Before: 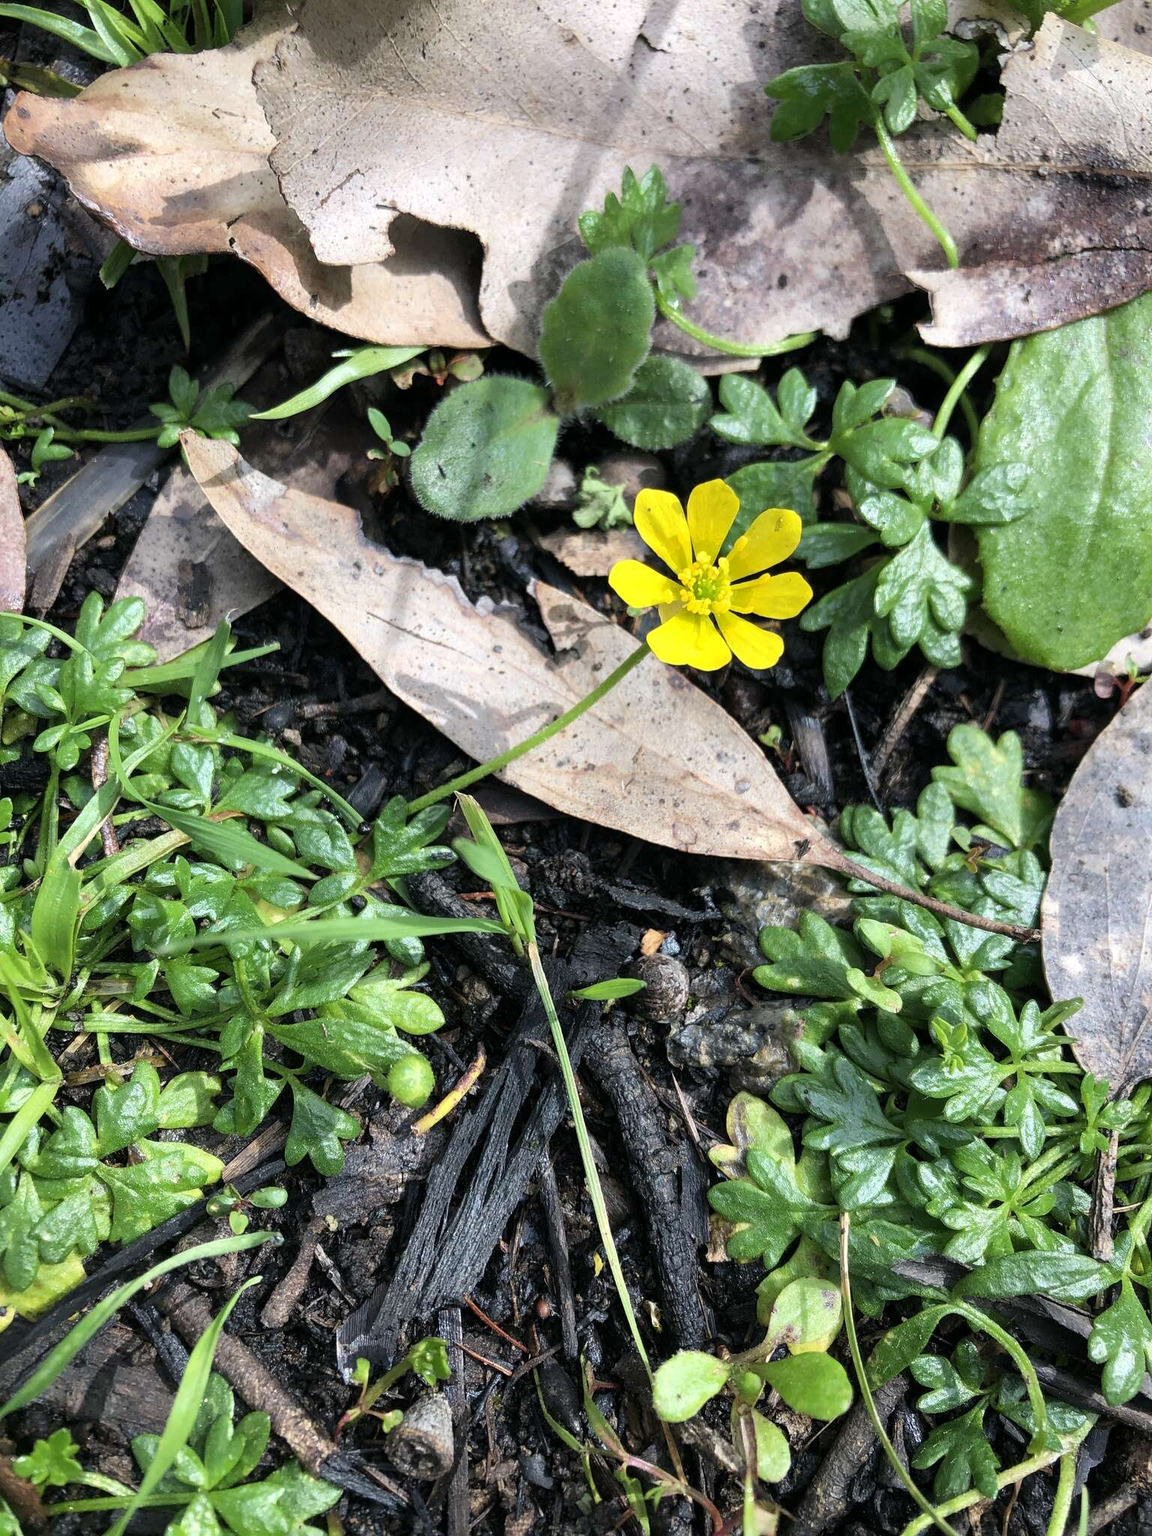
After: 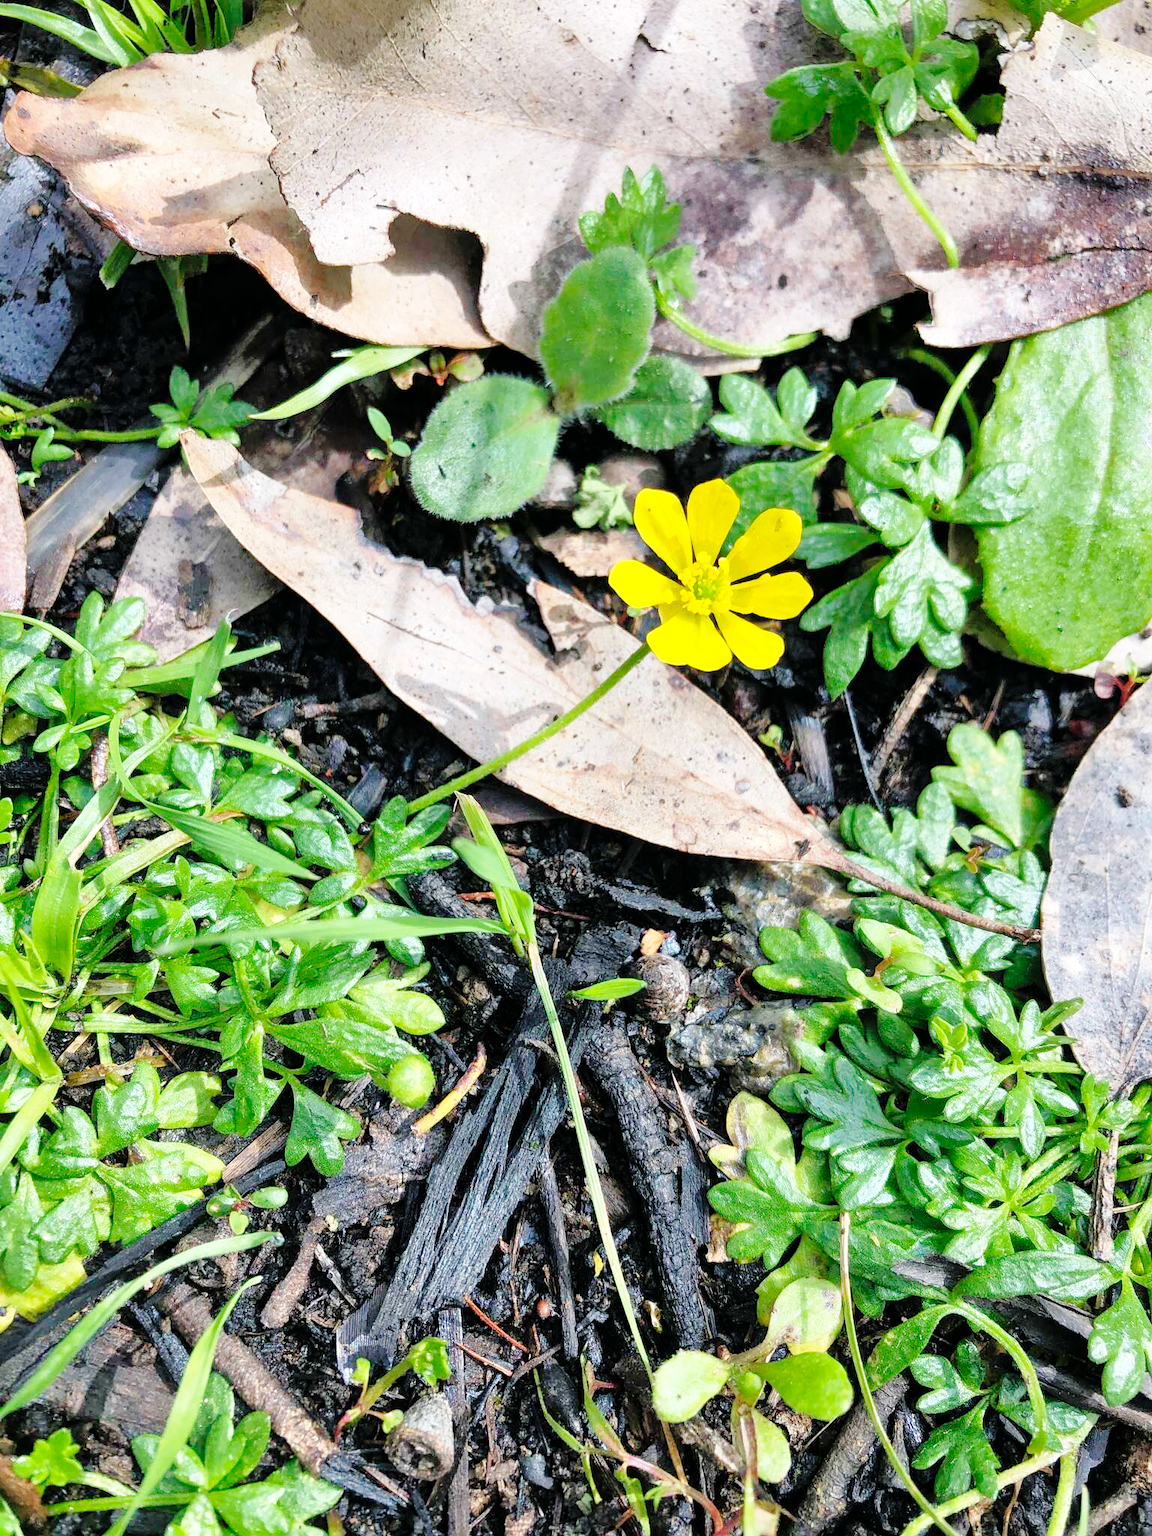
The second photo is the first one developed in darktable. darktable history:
tone equalizer: -7 EV 0.149 EV, -6 EV 0.627 EV, -5 EV 1.16 EV, -4 EV 1.34 EV, -3 EV 1.16 EV, -2 EV 0.6 EV, -1 EV 0.145 EV
base curve: curves: ch0 [(0, 0) (0.036, 0.025) (0.121, 0.166) (0.206, 0.329) (0.605, 0.79) (1, 1)], preserve colors none
